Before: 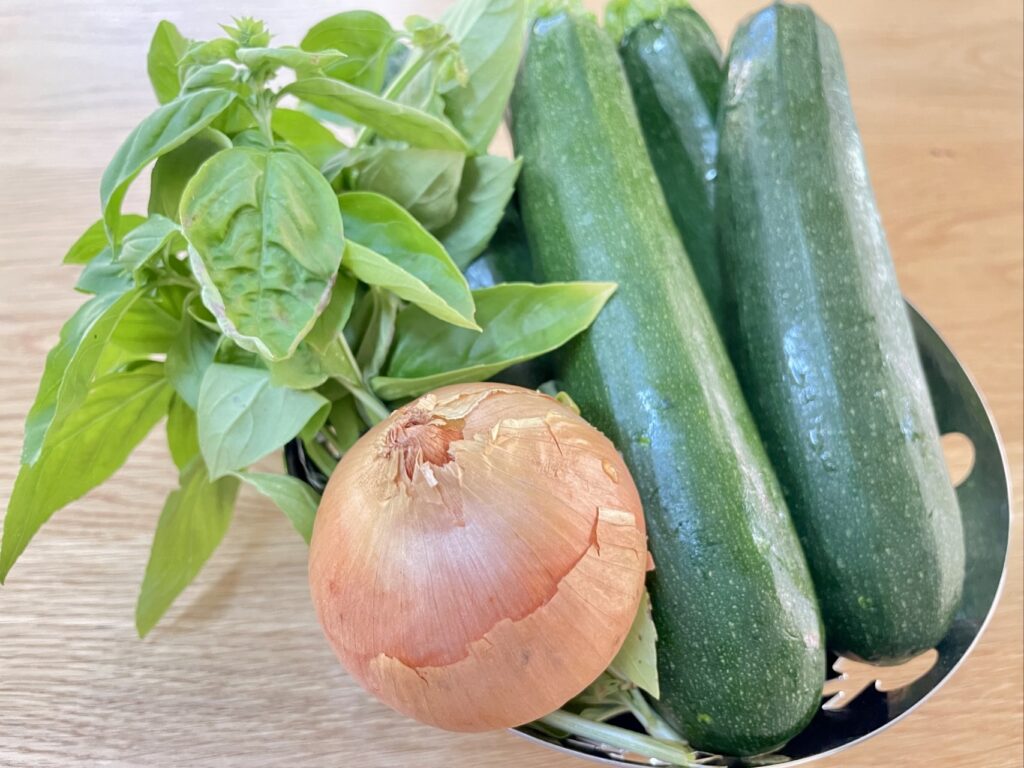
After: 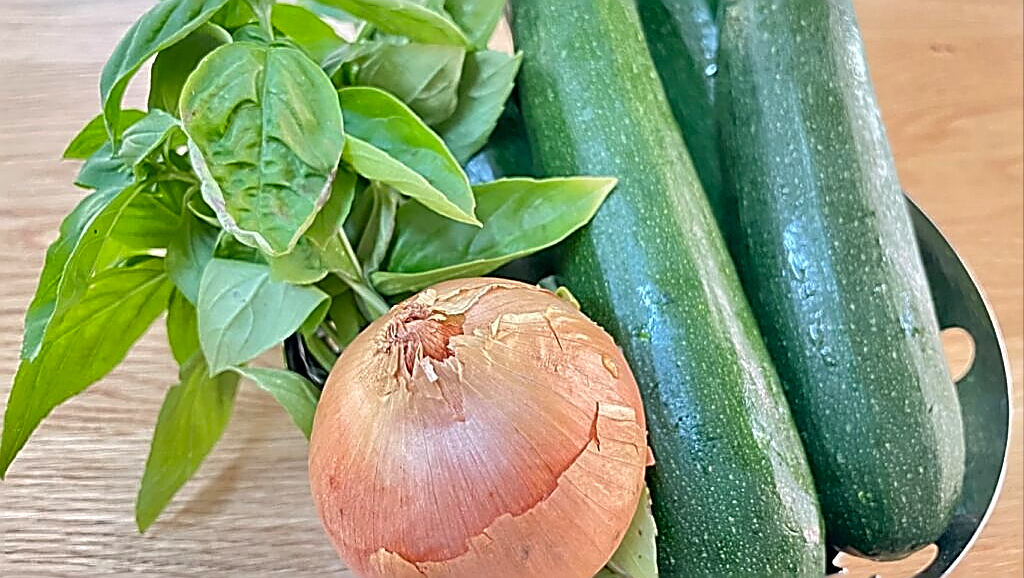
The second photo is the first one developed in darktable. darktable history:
shadows and highlights: shadows 12.31, white point adjustment 1.28, soften with gaussian
crop: top 13.791%, bottom 10.84%
sharpen: amount 1.871
contrast equalizer: y [[0.5, 0.488, 0.462, 0.461, 0.491, 0.5], [0.5 ×6], [0.5 ×6], [0 ×6], [0 ×6]], mix 0.131
